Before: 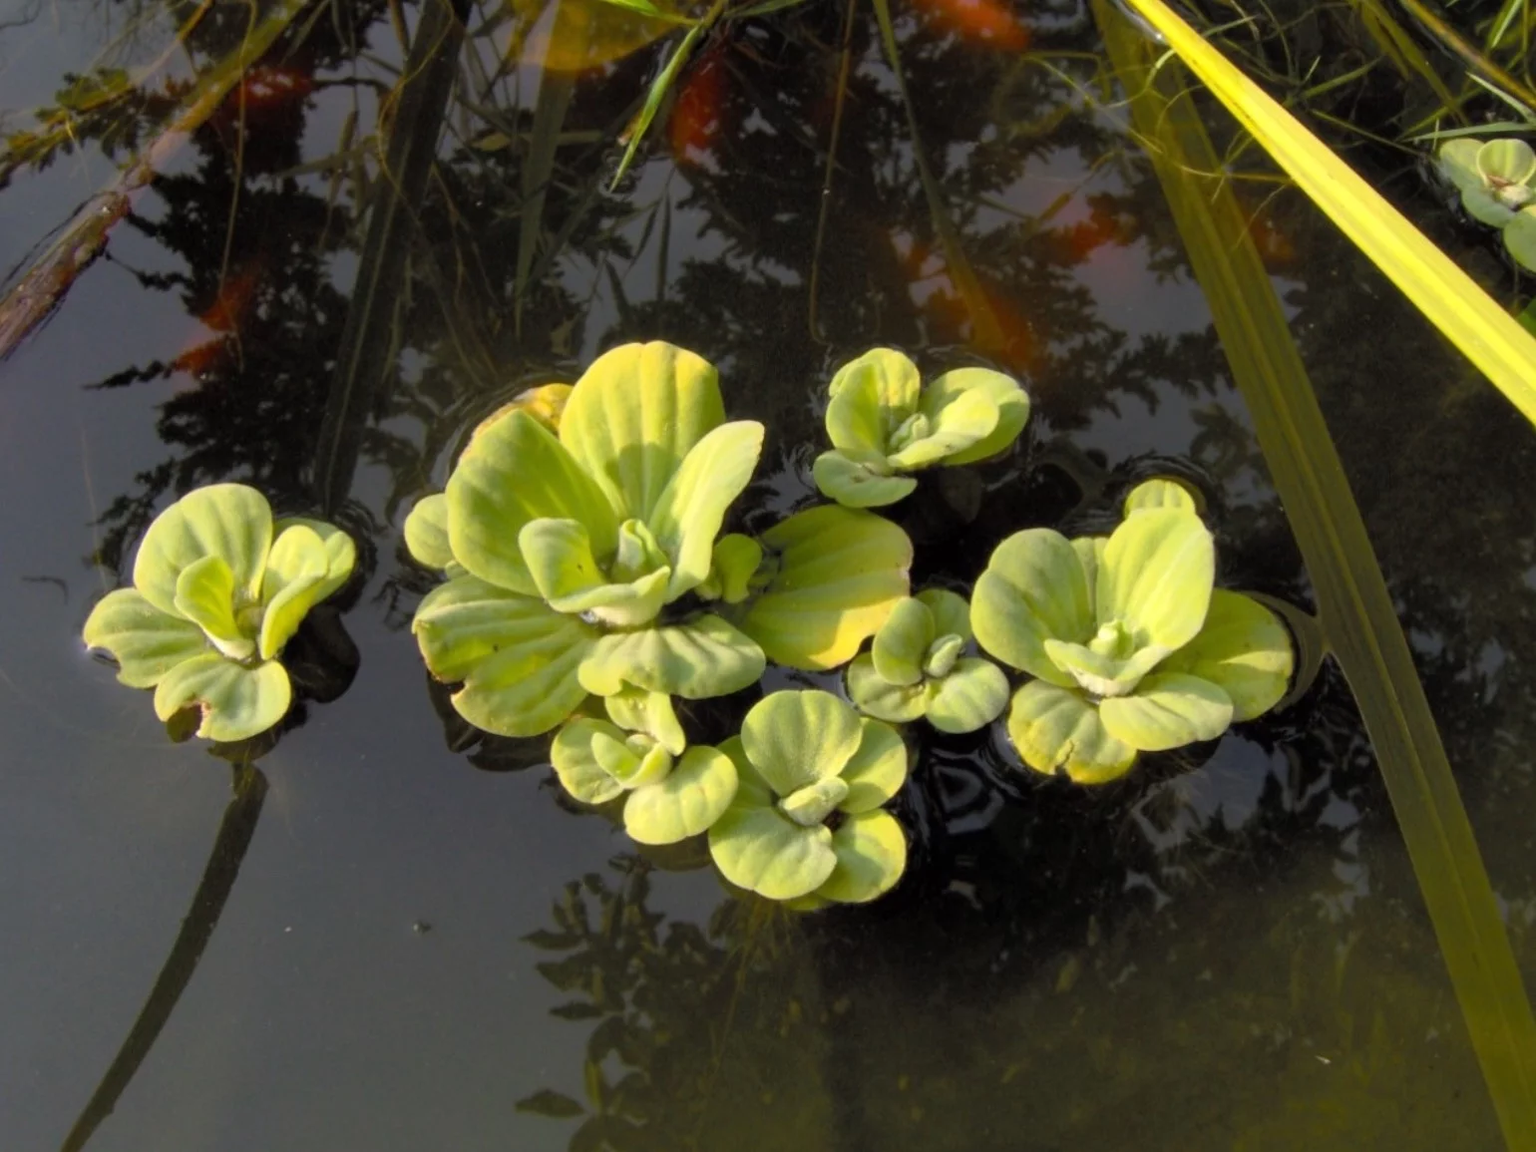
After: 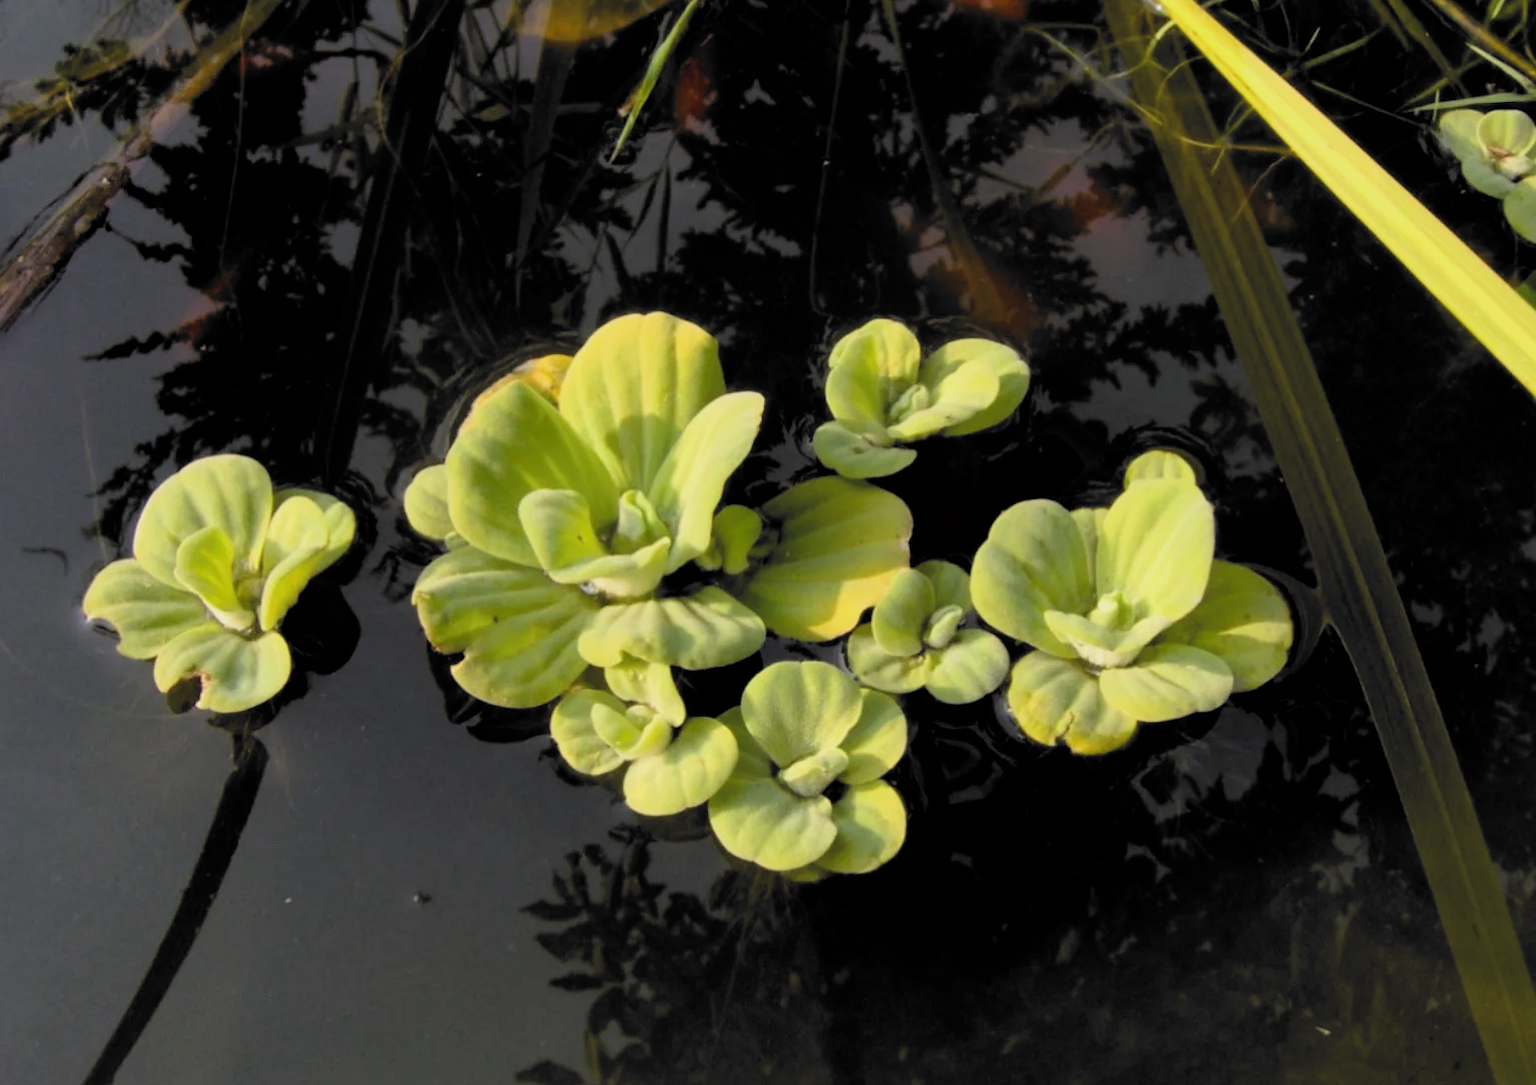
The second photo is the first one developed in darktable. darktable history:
filmic rgb: black relative exposure -5.01 EV, white relative exposure 3.49 EV, hardness 3.18, contrast 1.193, highlights saturation mix -48.74%, color science v6 (2022)
crop and rotate: top 2.574%, bottom 3.196%
